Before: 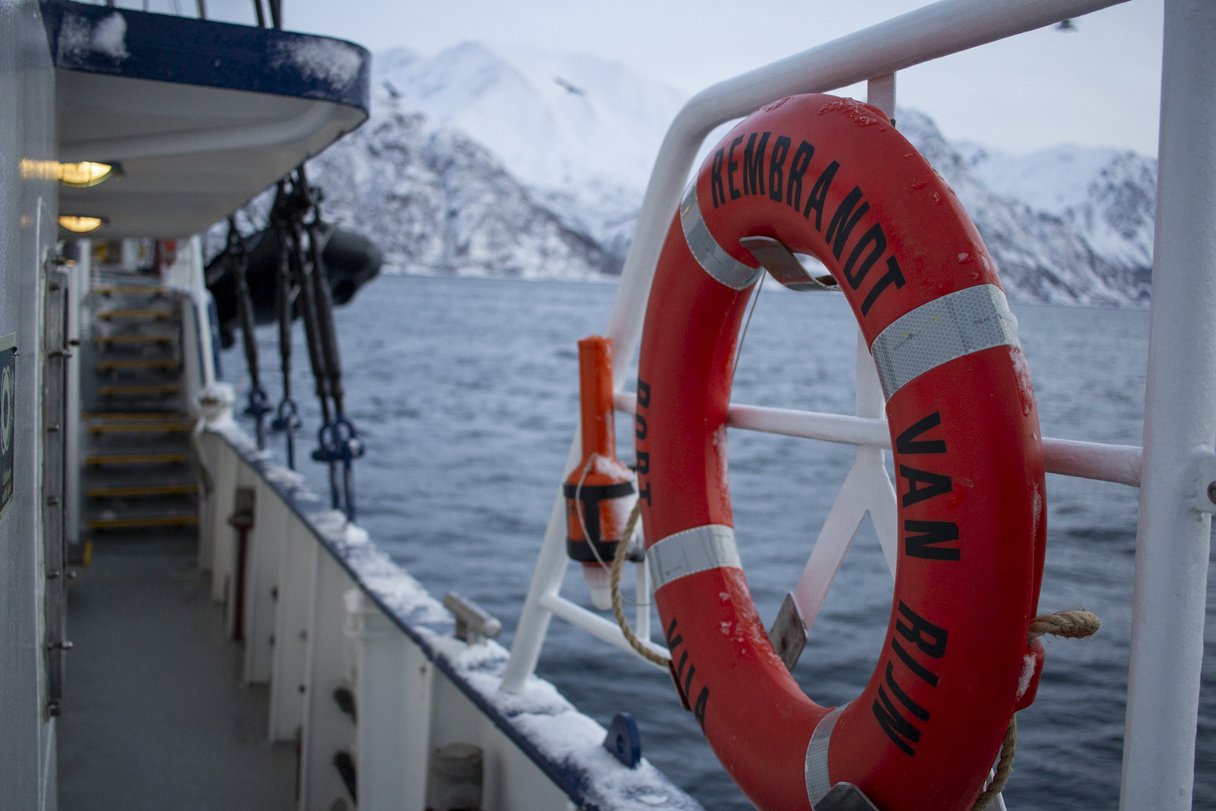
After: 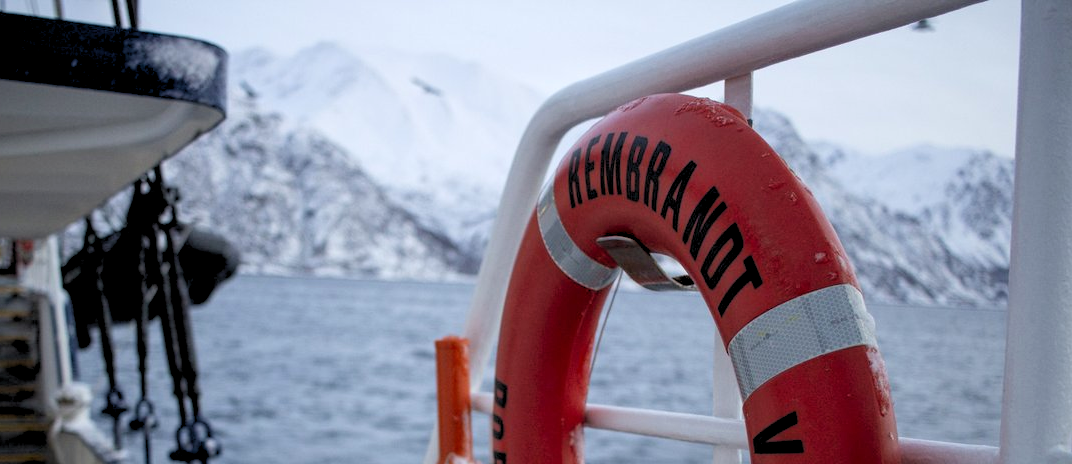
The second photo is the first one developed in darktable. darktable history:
crop and rotate: left 11.812%, bottom 42.776%
rgb levels: levels [[0.013, 0.434, 0.89], [0, 0.5, 1], [0, 0.5, 1]]
